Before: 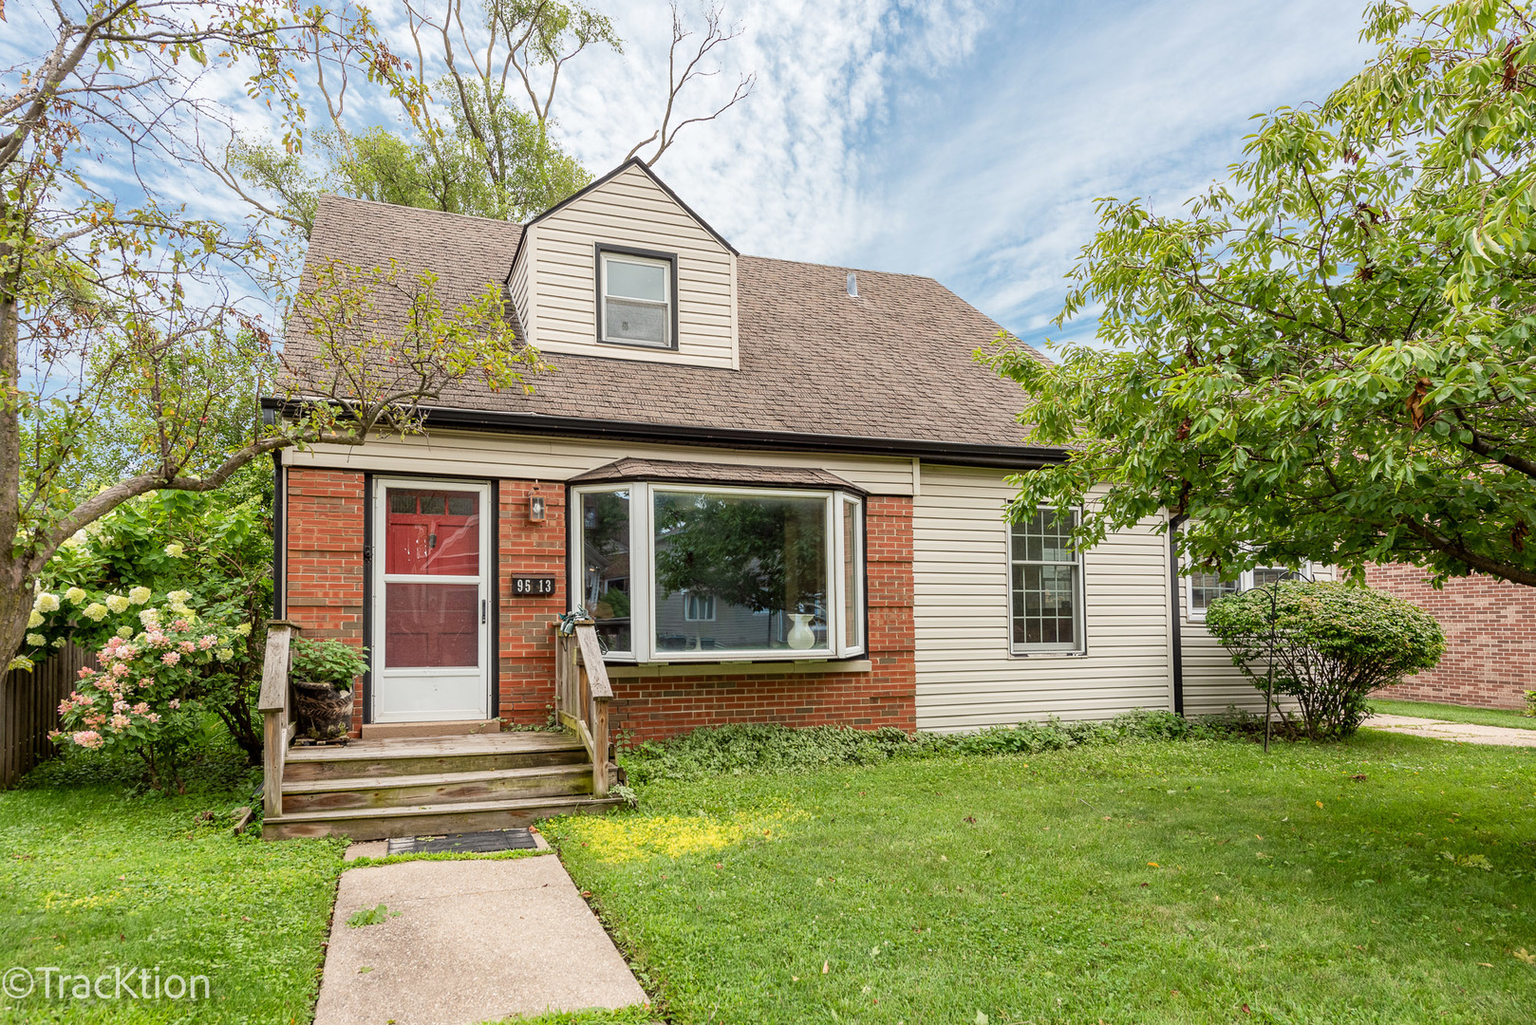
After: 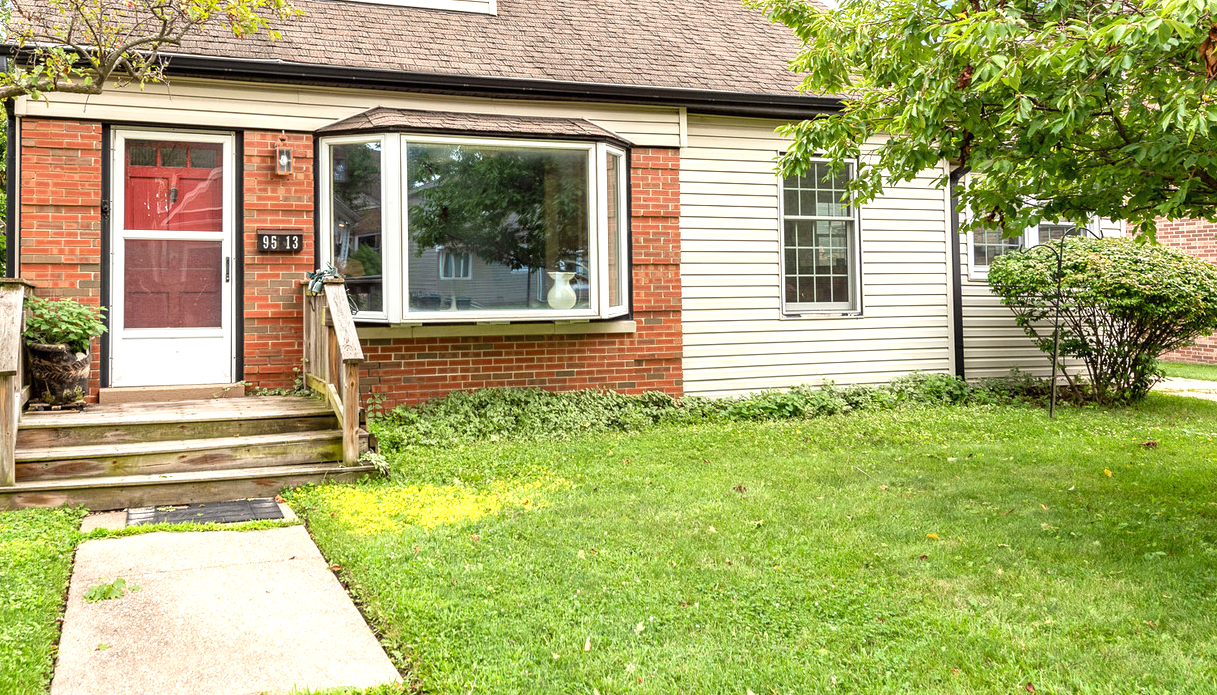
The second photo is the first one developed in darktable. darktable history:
crop and rotate: left 17.476%, top 34.8%, right 7.267%, bottom 0.808%
exposure: exposure 0.72 EV, compensate exposure bias true, compensate highlight preservation false
